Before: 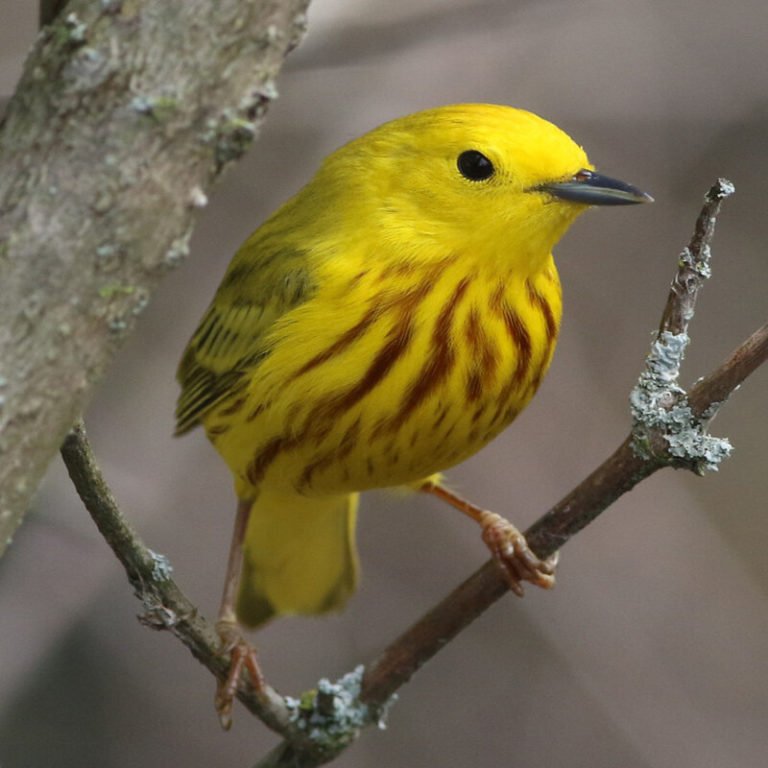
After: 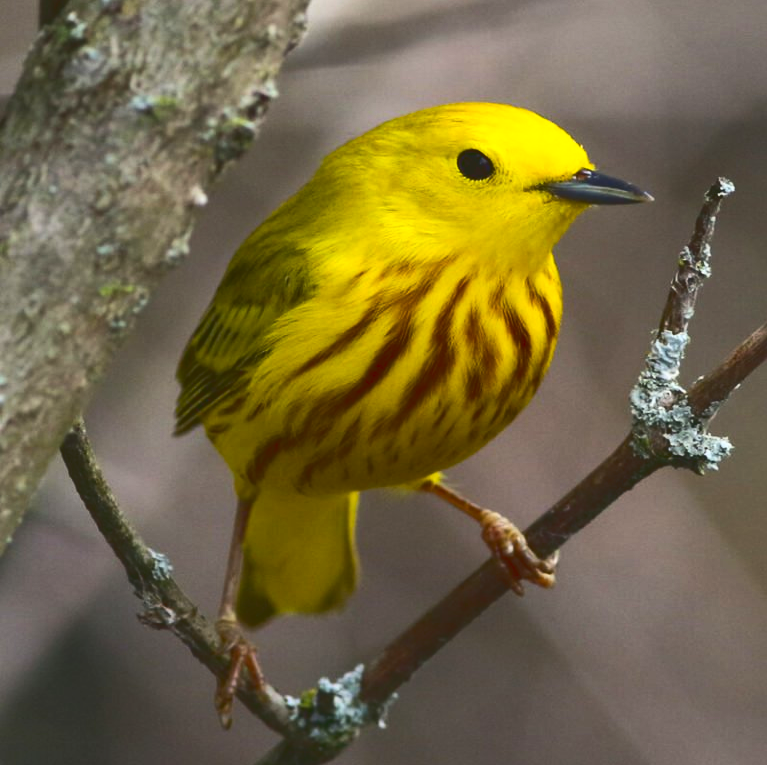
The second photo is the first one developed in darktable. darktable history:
color balance rgb: perceptual saturation grading › global saturation 25.478%, global vibrance 19.581%
tone curve: curves: ch0 [(0, 0) (0.003, 0.147) (0.011, 0.147) (0.025, 0.147) (0.044, 0.147) (0.069, 0.147) (0.1, 0.15) (0.136, 0.158) (0.177, 0.174) (0.224, 0.198) (0.277, 0.241) (0.335, 0.292) (0.399, 0.361) (0.468, 0.452) (0.543, 0.568) (0.623, 0.679) (0.709, 0.793) (0.801, 0.886) (0.898, 0.966) (1, 1)], color space Lab, linked channels, preserve colors none
crop: top 0.215%, bottom 0.134%
